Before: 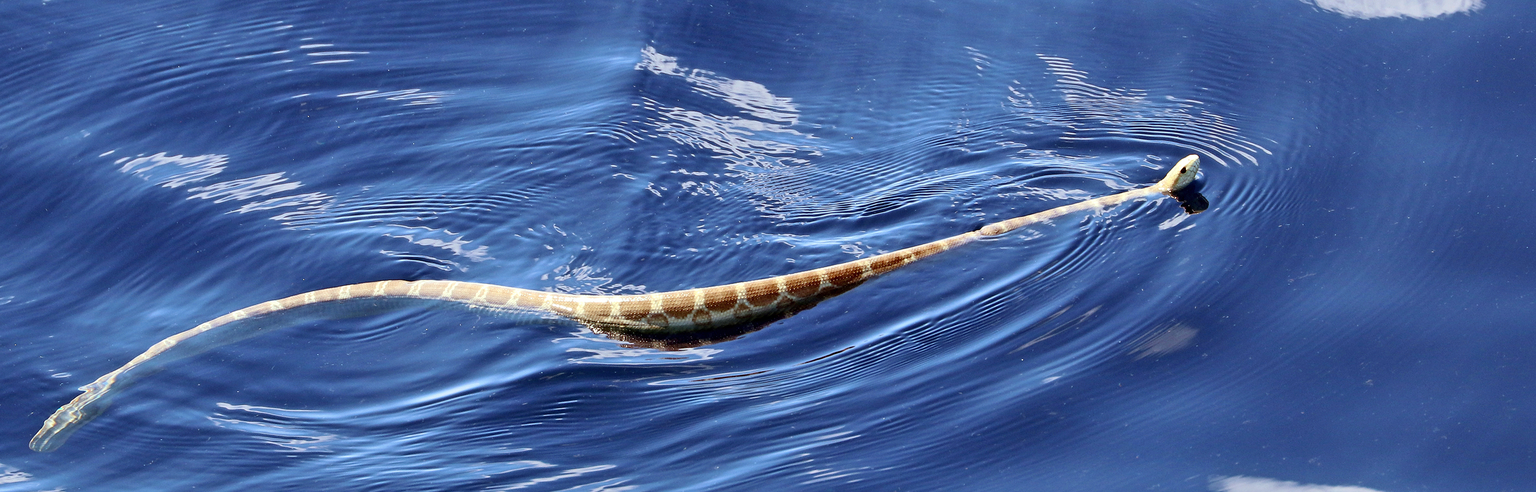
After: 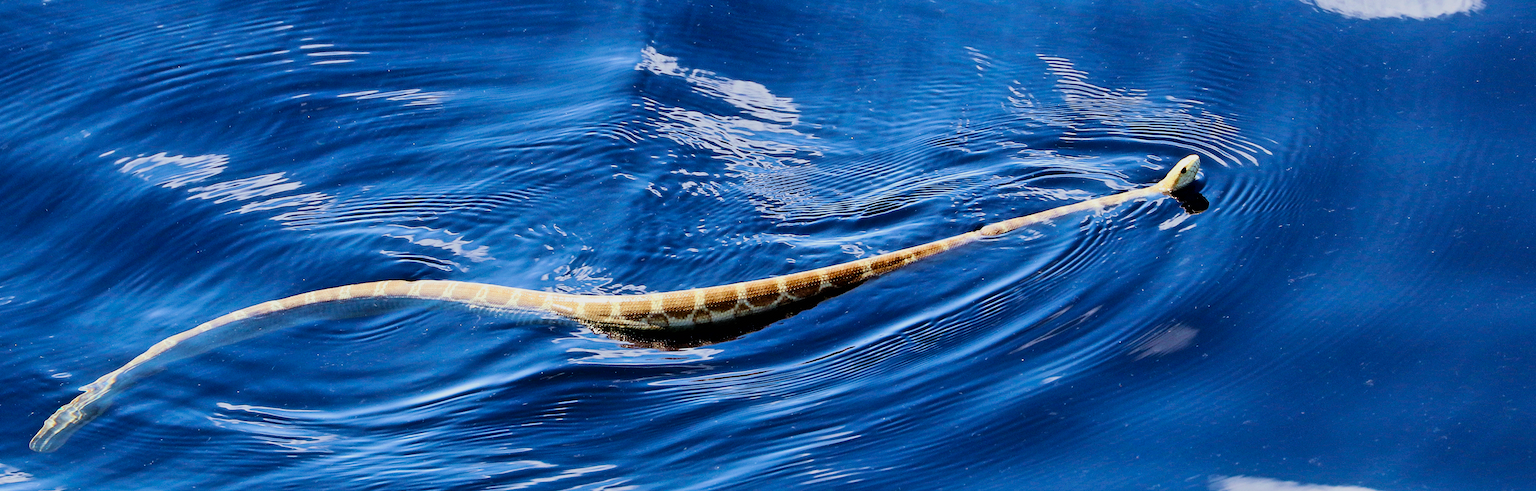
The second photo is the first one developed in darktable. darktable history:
filmic rgb: black relative exposure -5 EV, white relative exposure 3.5 EV, hardness 3.19, contrast 1.2, highlights saturation mix -50%
color zones: curves: ch0 [(0, 0.5) (0.143, 0.5) (0.286, 0.5) (0.429, 0.5) (0.571, 0.5) (0.714, 0.476) (0.857, 0.5) (1, 0.5)]; ch2 [(0, 0.5) (0.143, 0.5) (0.286, 0.5) (0.429, 0.5) (0.571, 0.5) (0.714, 0.487) (0.857, 0.5) (1, 0.5)]
color balance rgb: linear chroma grading › global chroma 9.31%, global vibrance 41.49%
